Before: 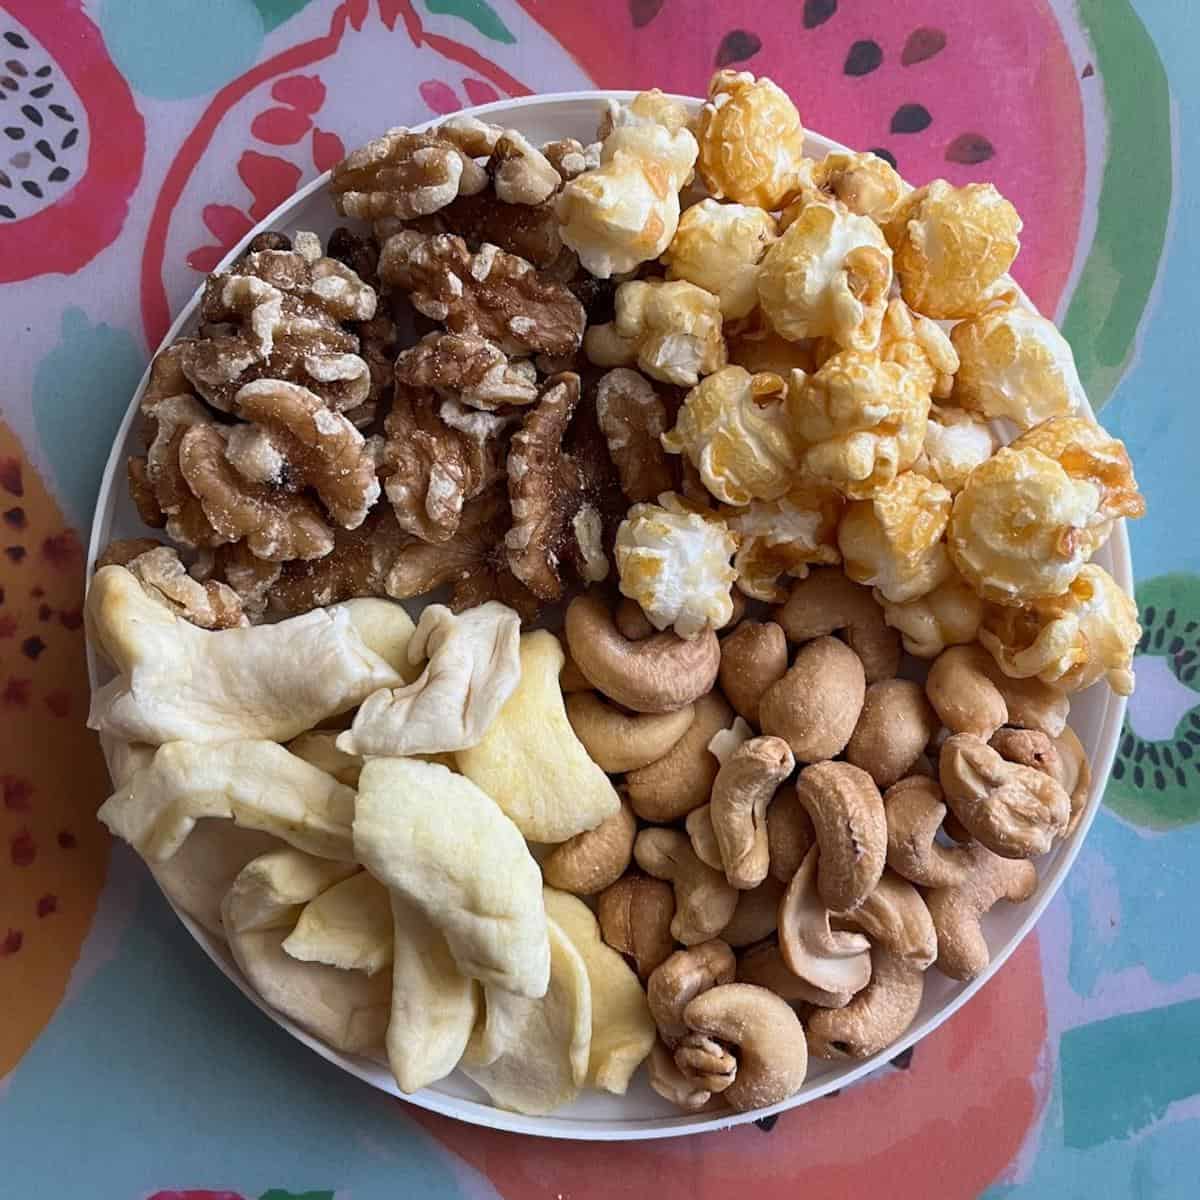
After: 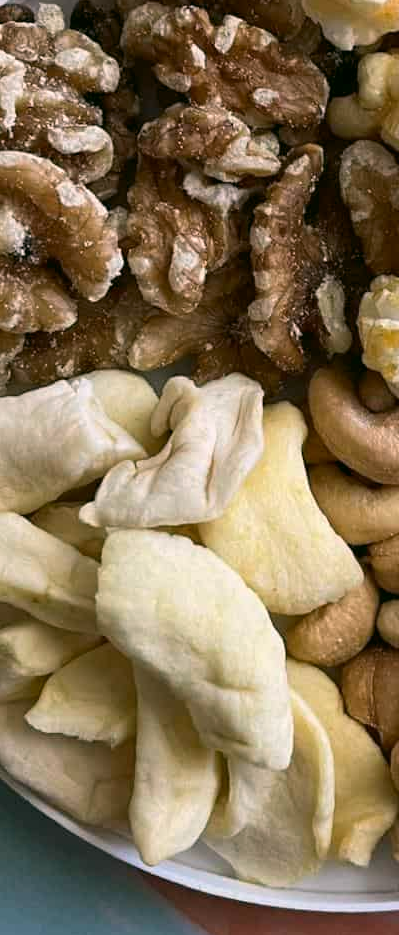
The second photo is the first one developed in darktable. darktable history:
color correction: highlights a* 4.3, highlights b* 4.97, shadows a* -7.87, shadows b* 4.86
crop and rotate: left 21.469%, top 19.069%, right 45.227%, bottom 2.977%
